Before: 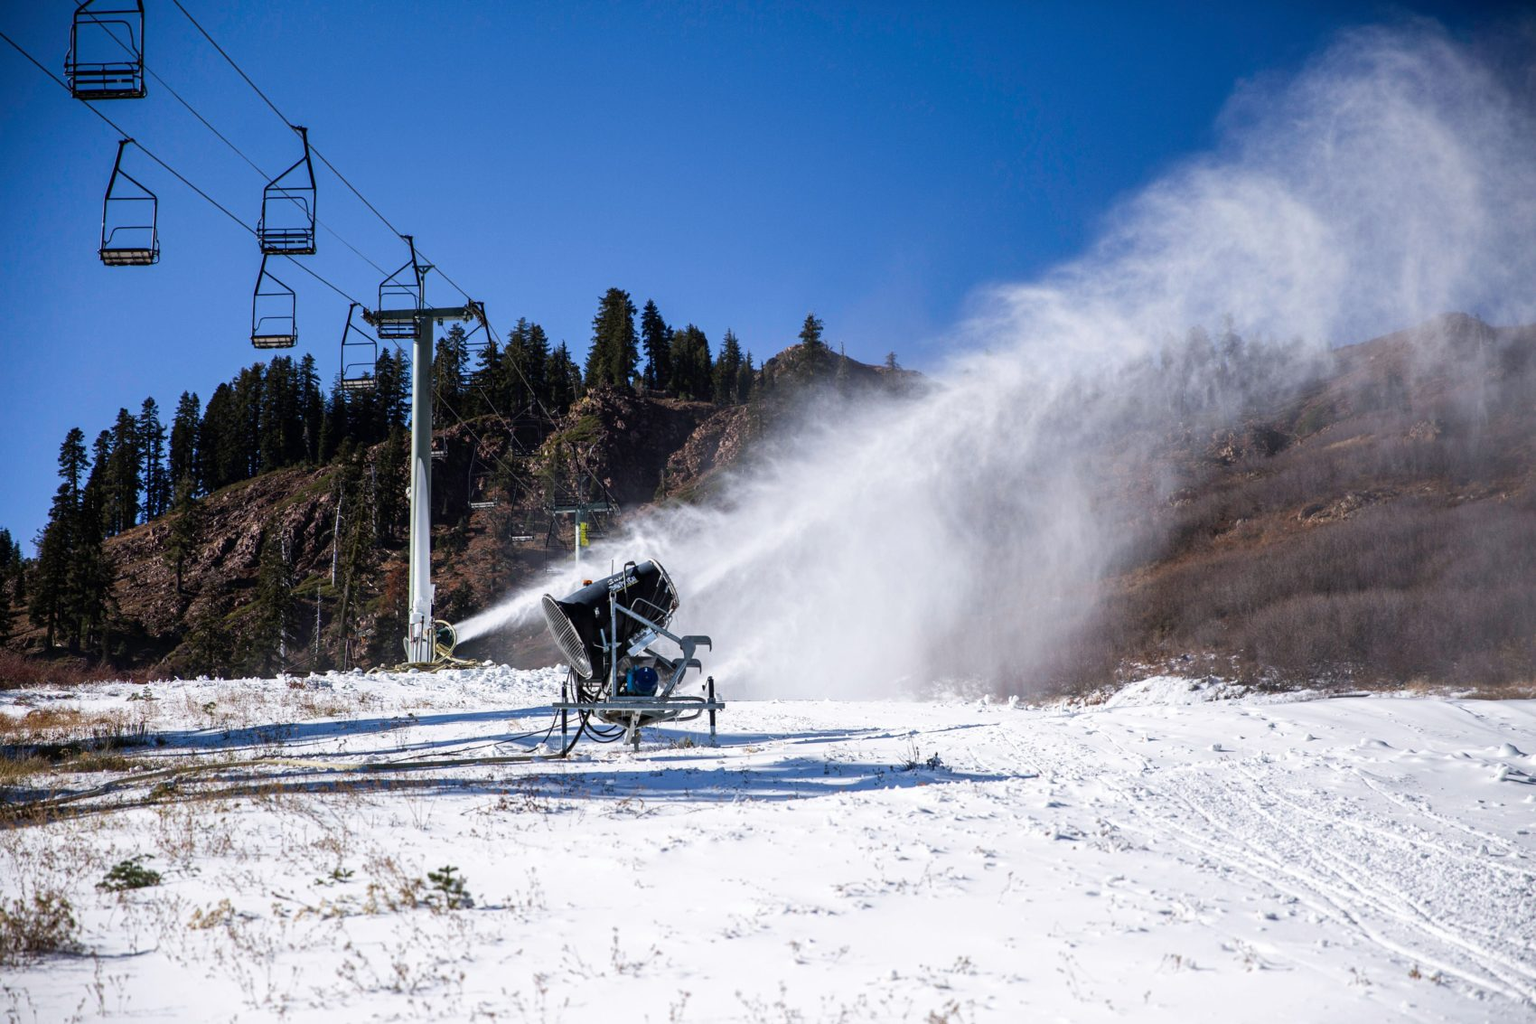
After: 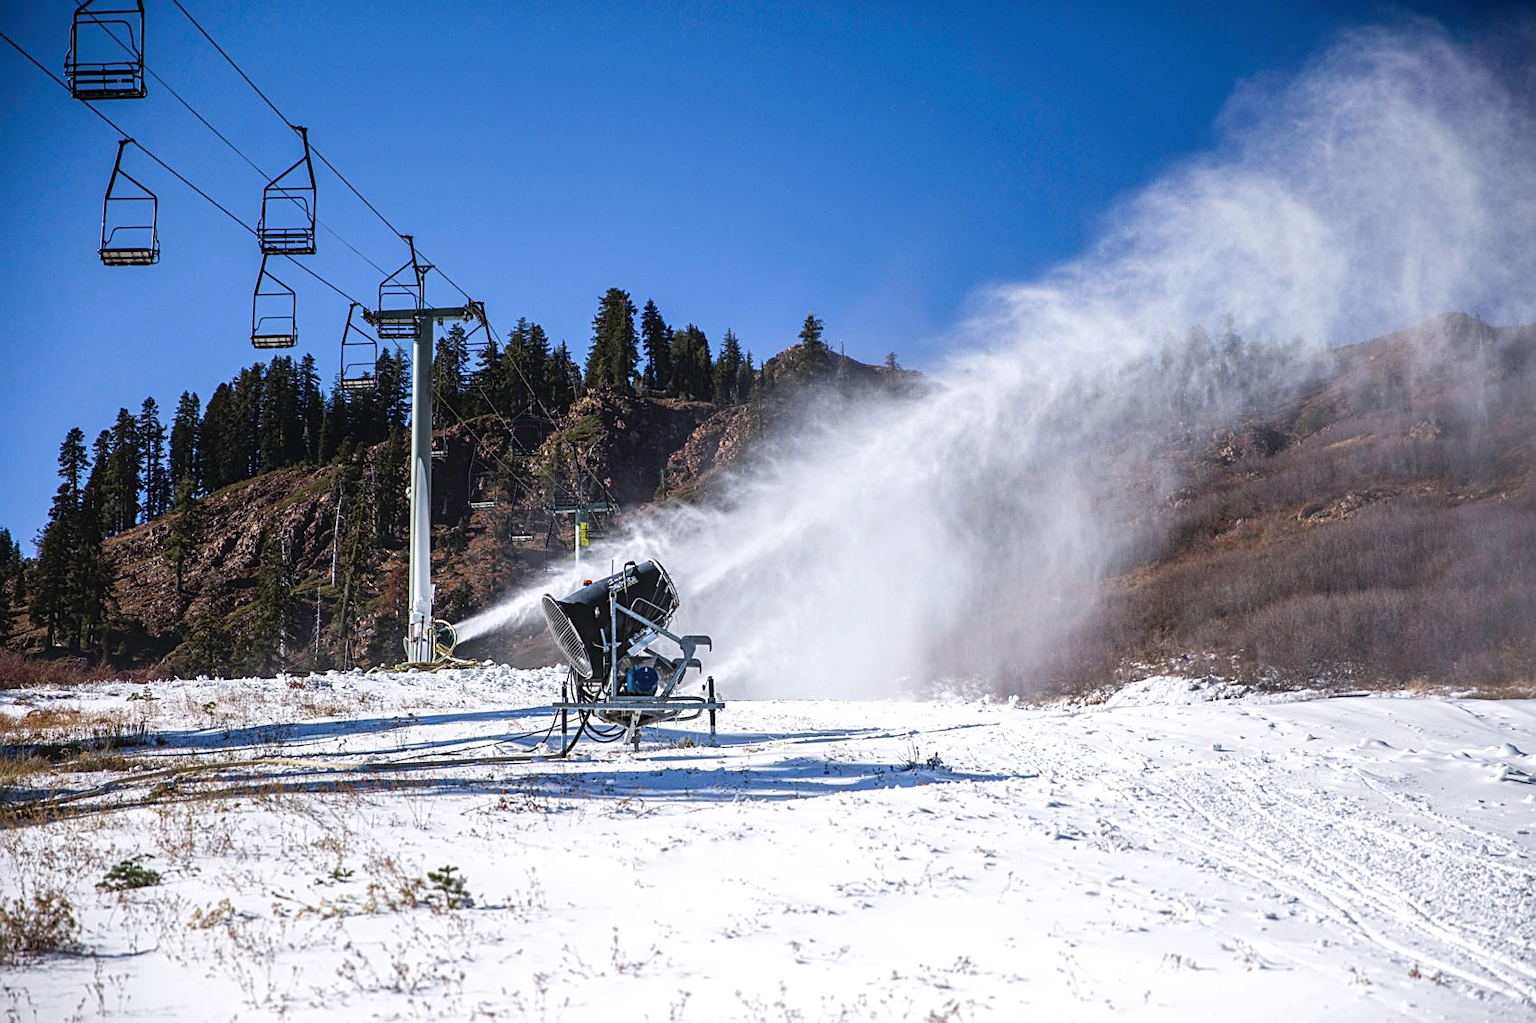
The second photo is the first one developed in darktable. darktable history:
local contrast: detail 110%
sharpen: on, module defaults
exposure: exposure 0.169 EV, compensate highlight preservation false
